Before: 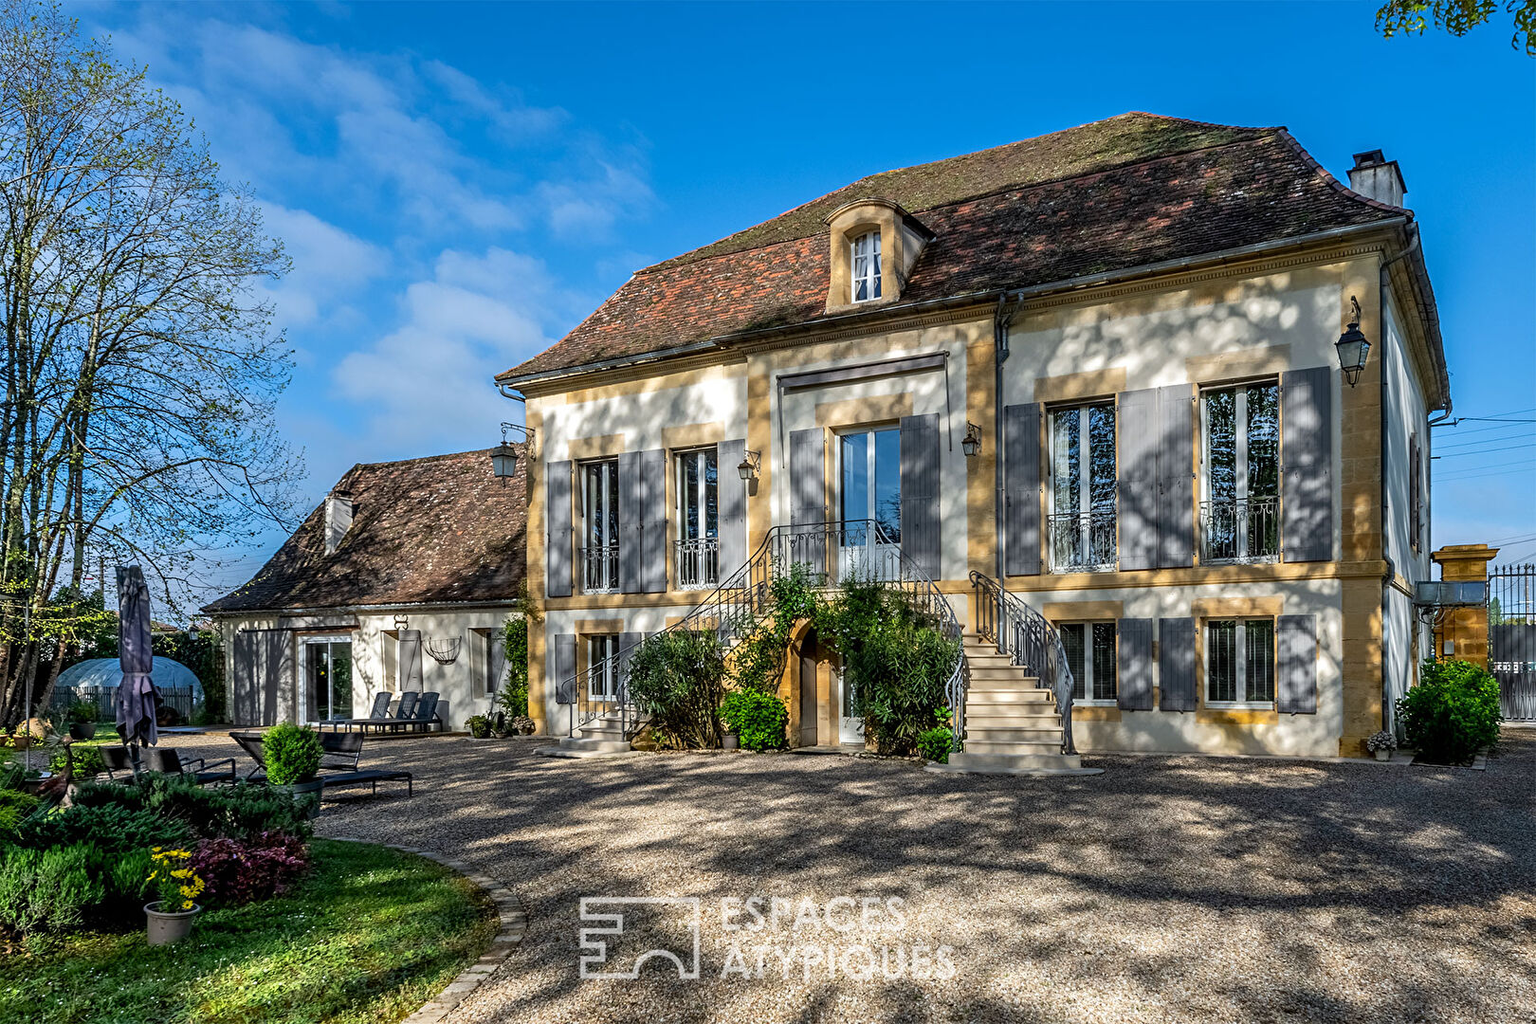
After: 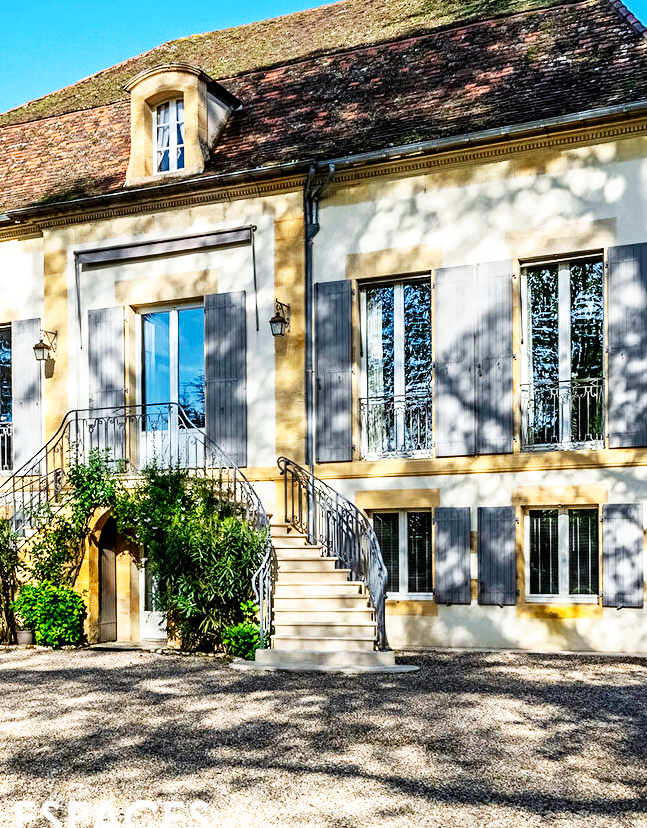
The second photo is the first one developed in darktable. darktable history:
base curve: curves: ch0 [(0, 0) (0.007, 0.004) (0.027, 0.03) (0.046, 0.07) (0.207, 0.54) (0.442, 0.872) (0.673, 0.972) (1, 1)], preserve colors none
crop: left 45.989%, top 13.477%, right 14.027%, bottom 9.849%
